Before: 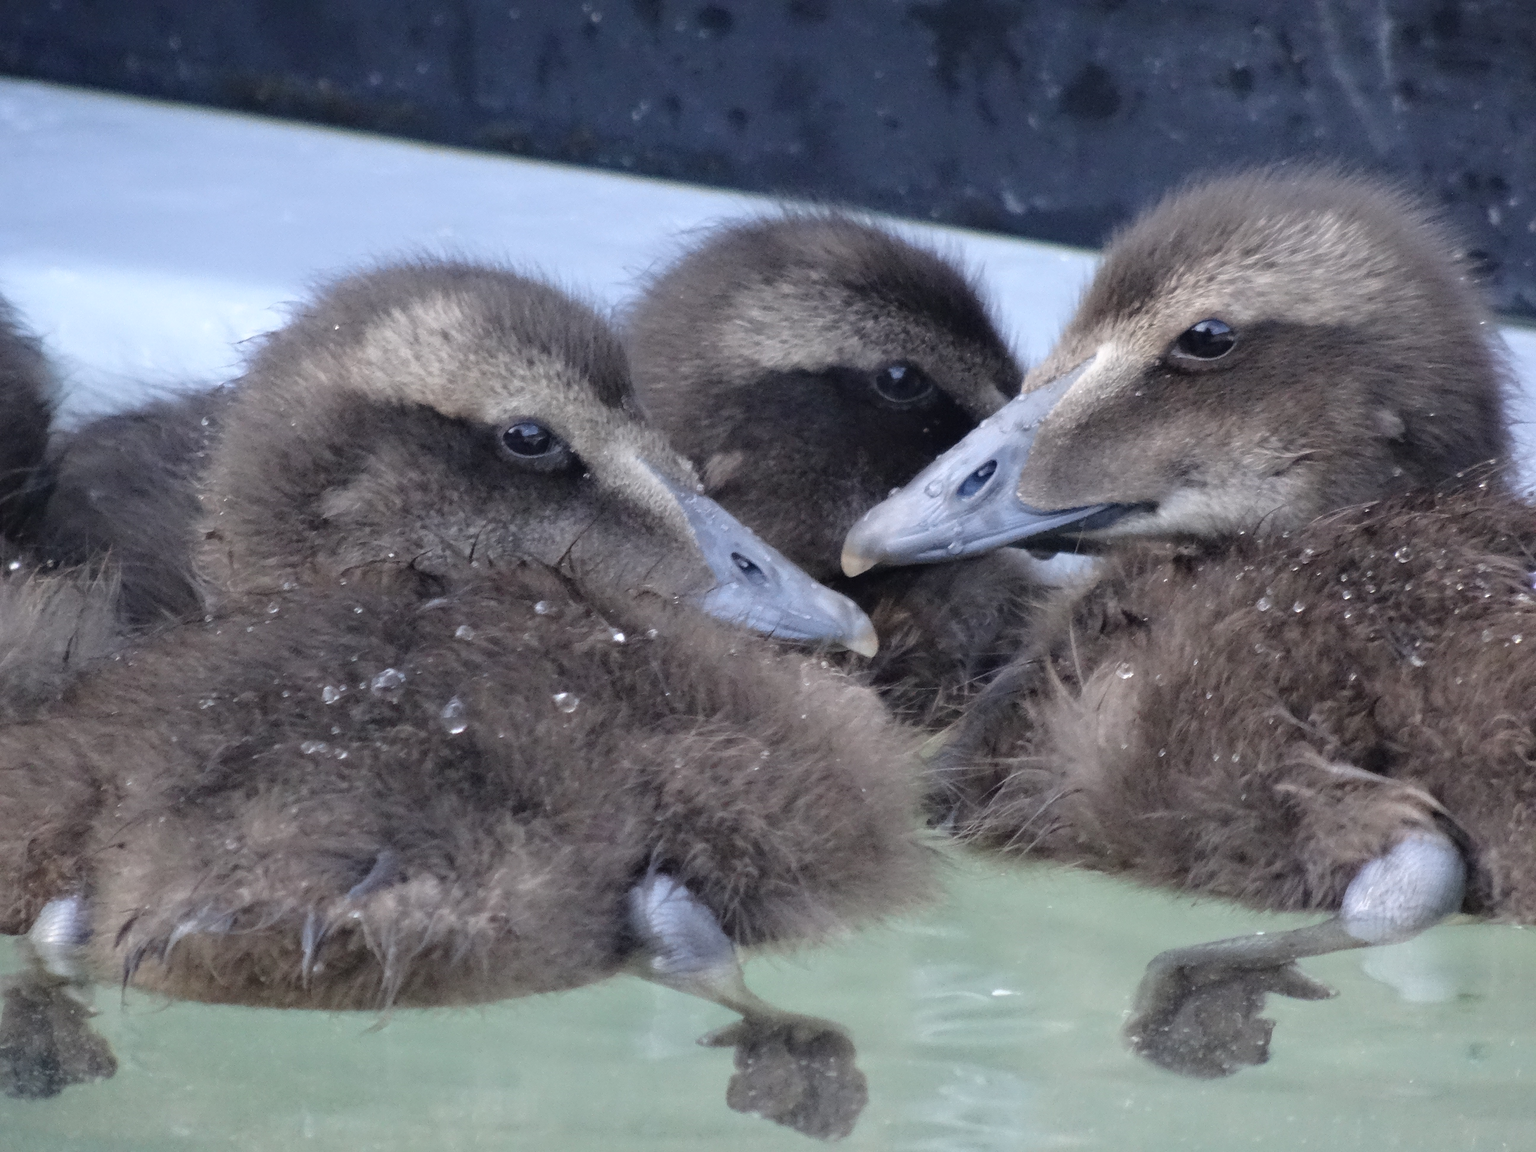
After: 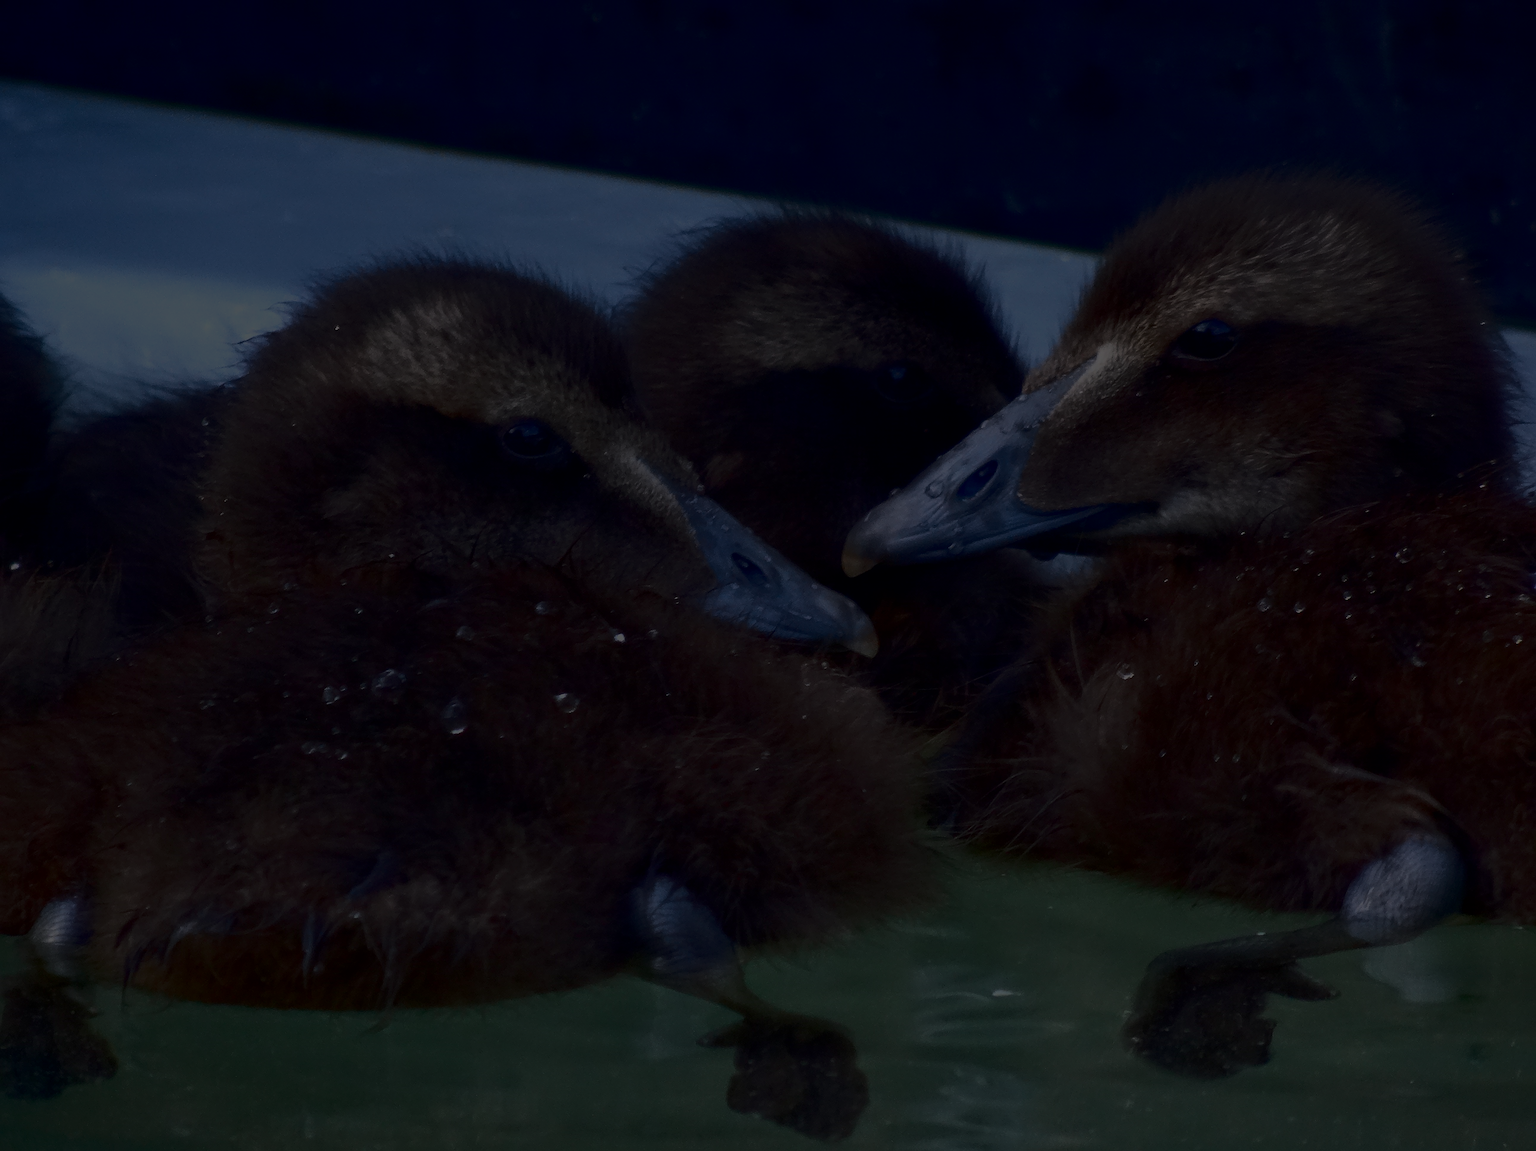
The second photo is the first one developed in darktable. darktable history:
sharpen: on, module defaults
contrast brightness saturation: contrast 0.091, brightness -0.609, saturation 0.166
tone equalizer: -8 EV -1.97 EV, -7 EV -1.96 EV, -6 EV -1.99 EV, -5 EV -1.97 EV, -4 EV -1.96 EV, -3 EV -1.99 EV, -2 EV -1.99 EV, -1 EV -1.62 EV, +0 EV -2 EV, edges refinement/feathering 500, mask exposure compensation -1.25 EV, preserve details no
